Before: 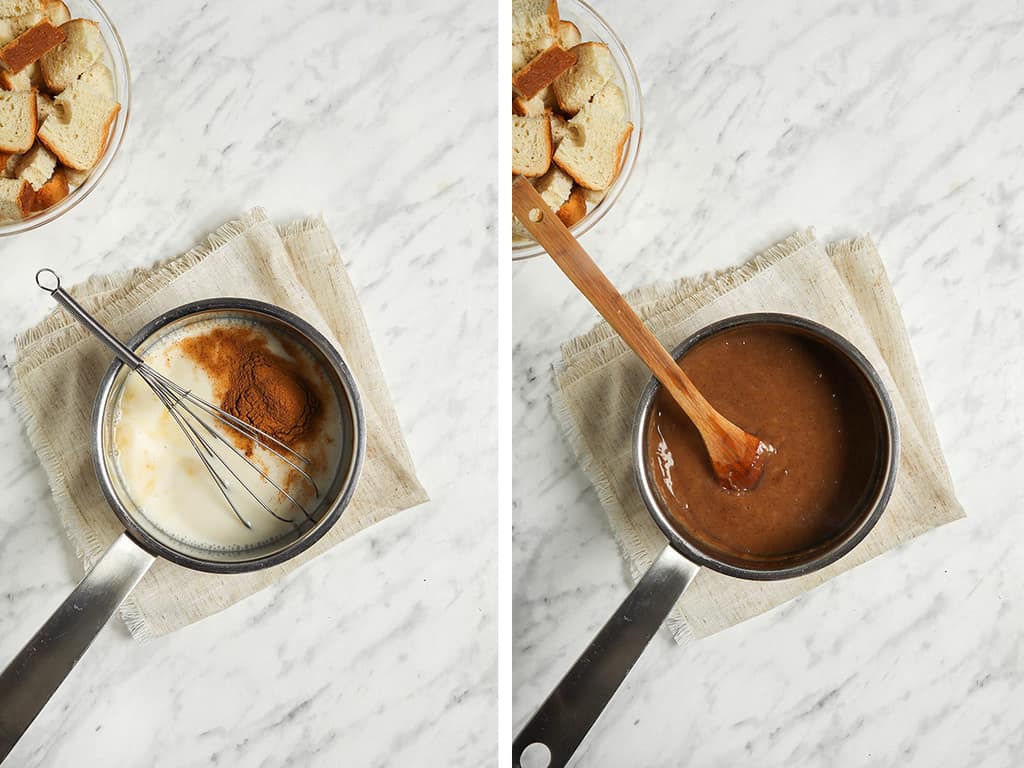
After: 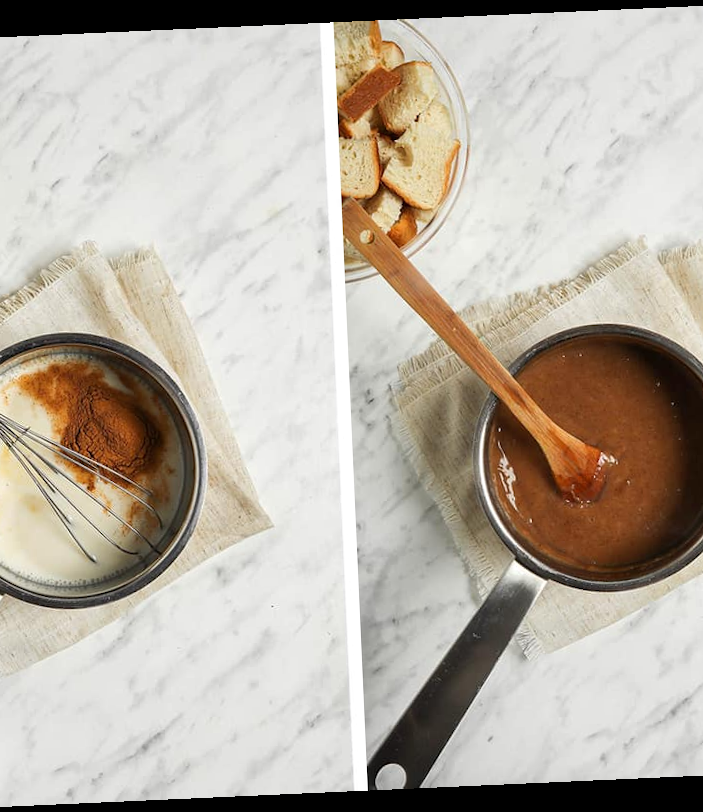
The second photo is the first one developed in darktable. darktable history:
crop: left 16.899%, right 16.556%
rotate and perspective: rotation -2.56°, automatic cropping off
